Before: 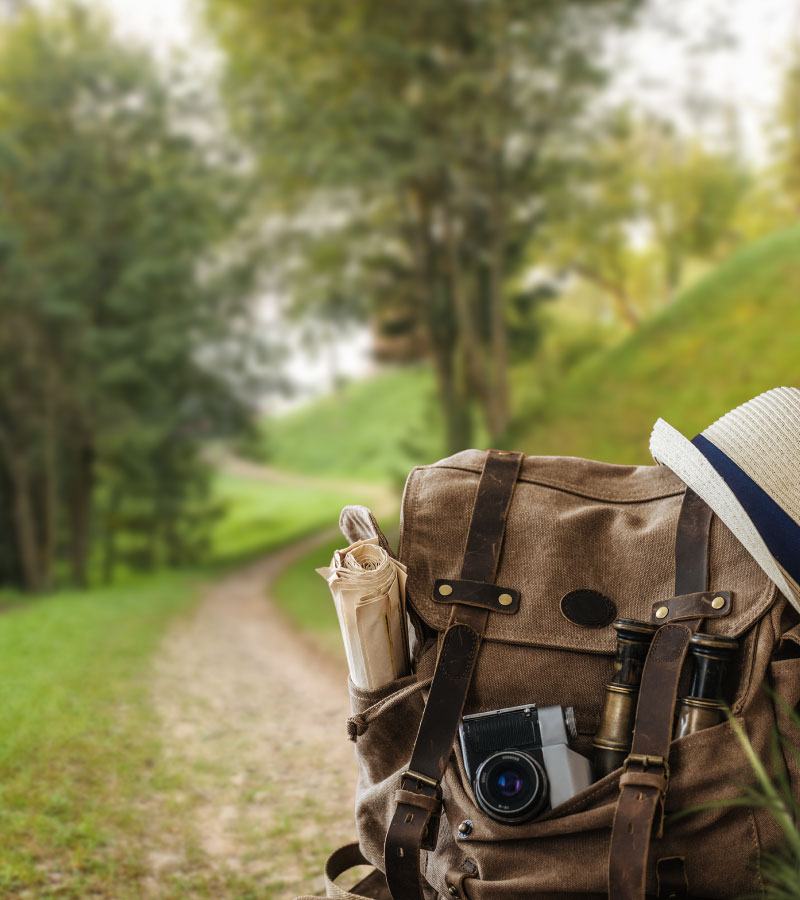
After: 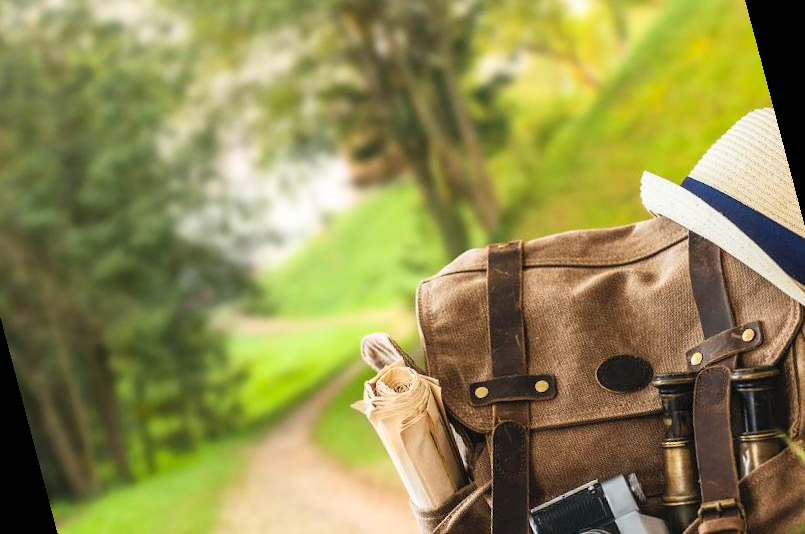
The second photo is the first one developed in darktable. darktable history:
rotate and perspective: rotation -14.8°, crop left 0.1, crop right 0.903, crop top 0.25, crop bottom 0.748
contrast brightness saturation: contrast 0.24, brightness 0.26, saturation 0.39
